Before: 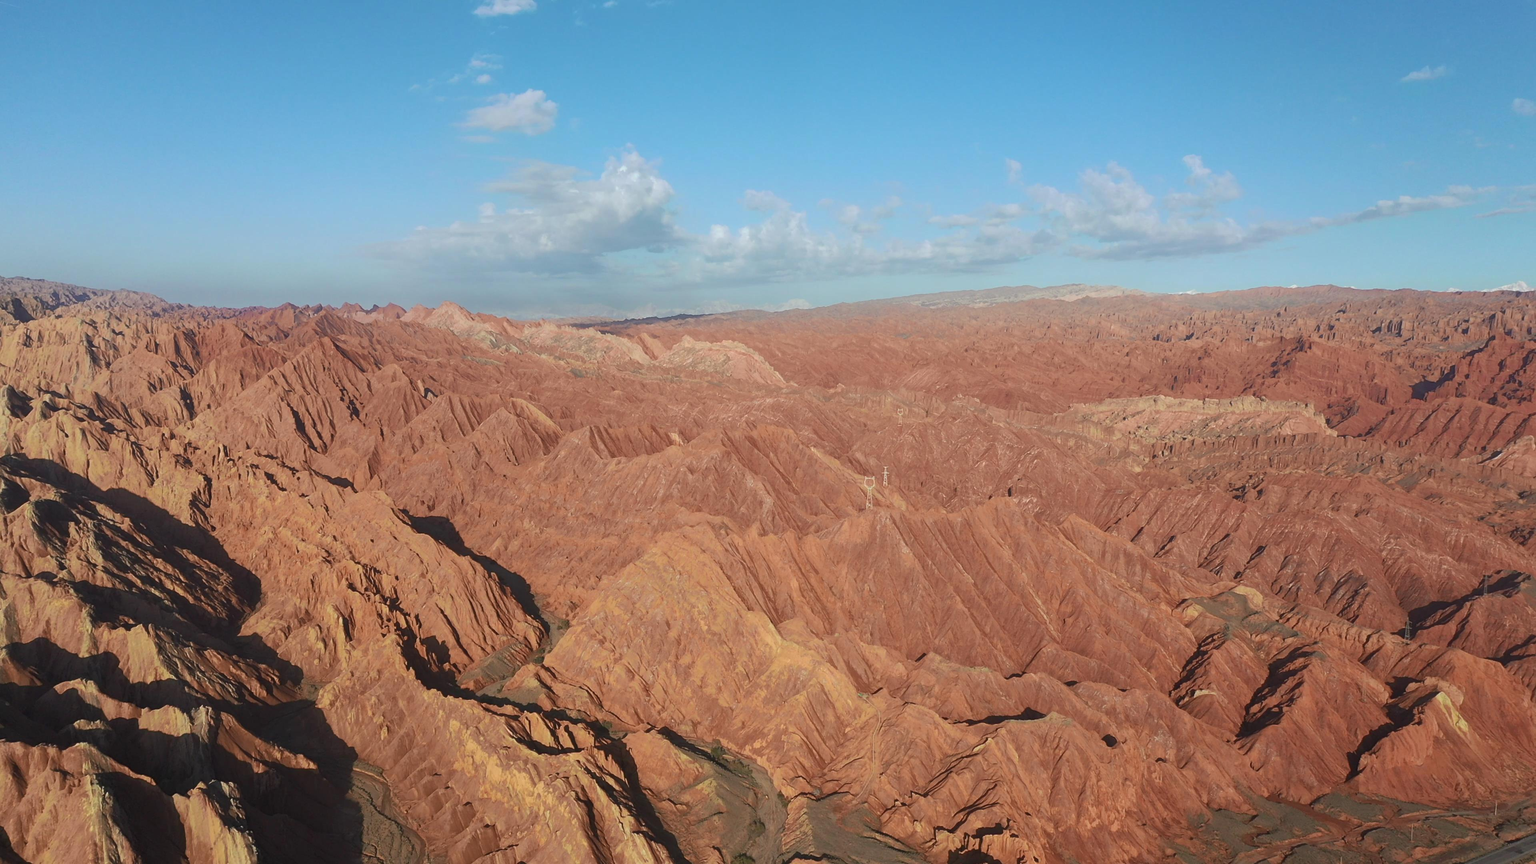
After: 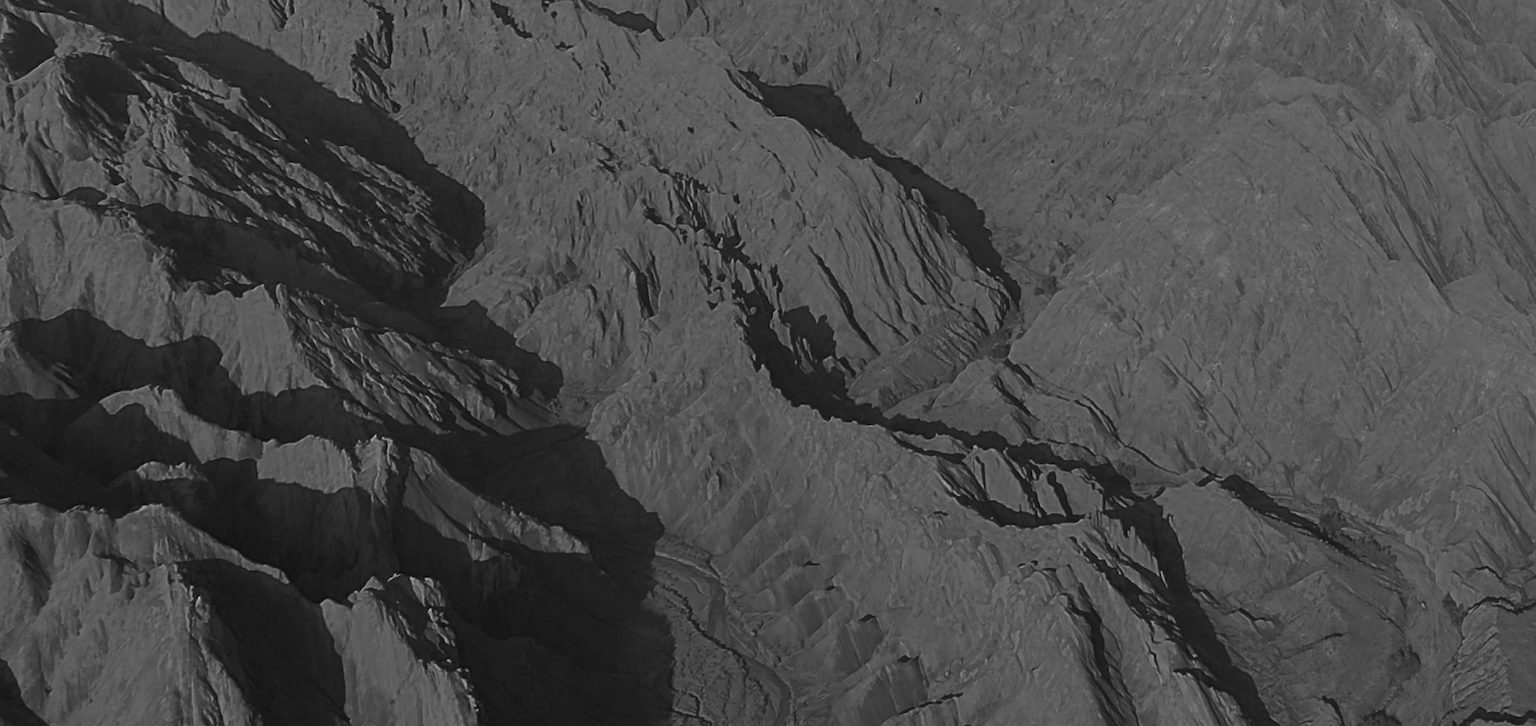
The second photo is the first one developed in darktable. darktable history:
color zones: curves: ch0 [(0.287, 0.048) (0.493, 0.484) (0.737, 0.816)]; ch1 [(0, 0) (0.143, 0) (0.286, 0) (0.429, 0) (0.571, 0) (0.714, 0) (0.857, 0)]
crop and rotate: top 54.55%, right 46.108%, bottom 0.154%
